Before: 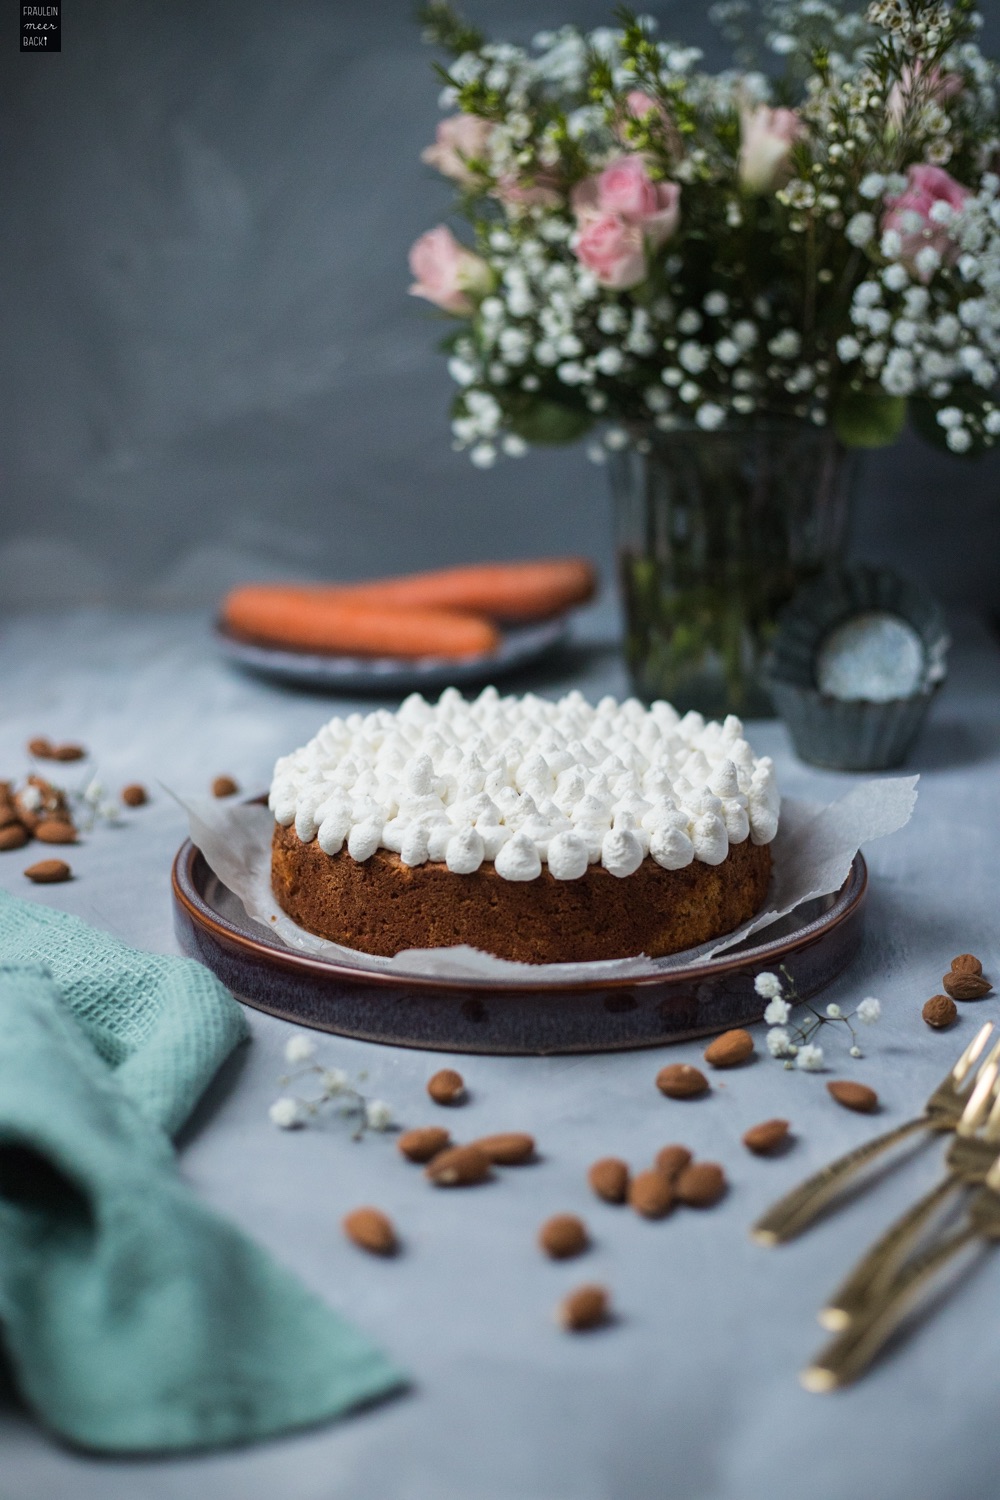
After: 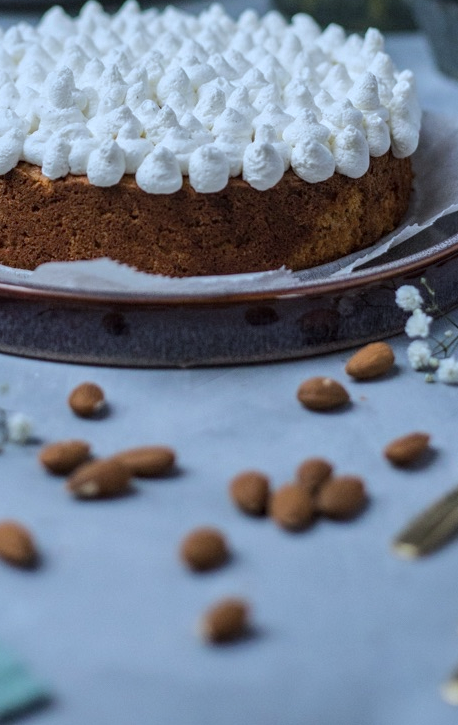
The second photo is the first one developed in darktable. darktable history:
white balance: red 0.924, blue 1.095
local contrast: on, module defaults
shadows and highlights: shadows 30
crop: left 35.976%, top 45.819%, right 18.162%, bottom 5.807%
